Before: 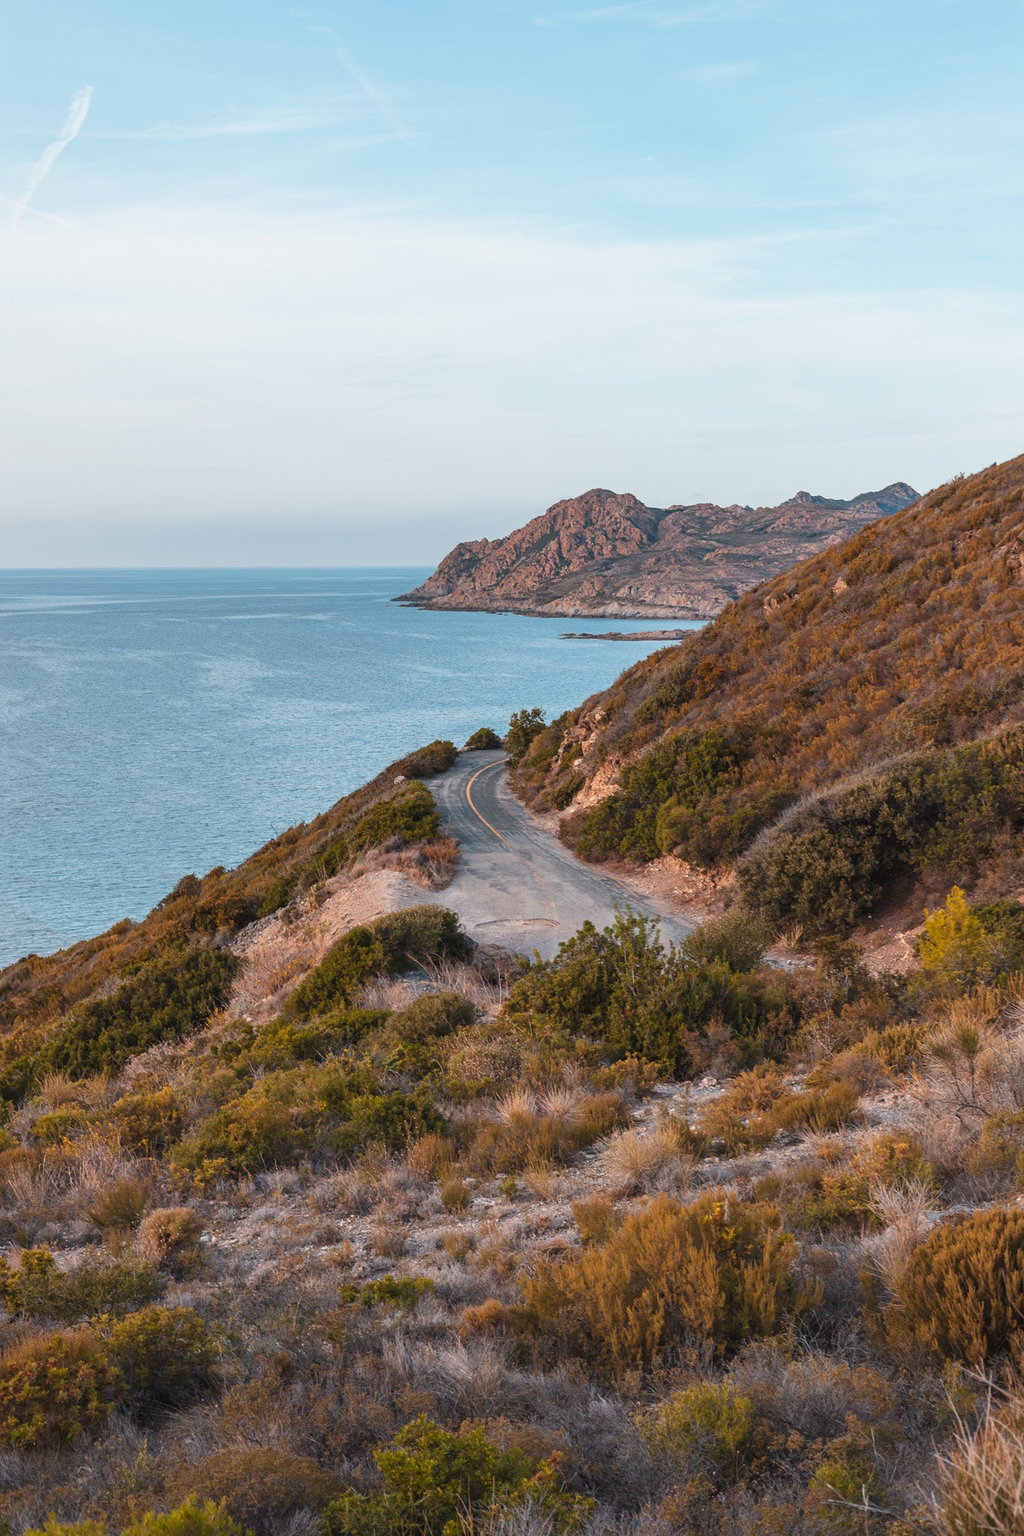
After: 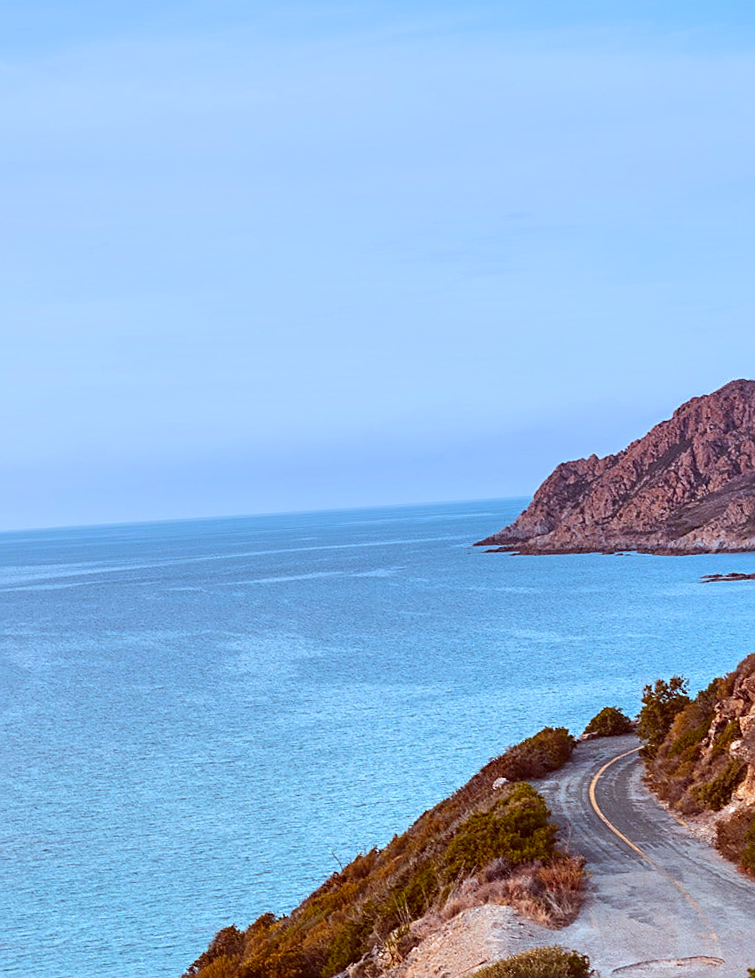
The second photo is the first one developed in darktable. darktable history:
tone equalizer: -8 EV -0.417 EV, -7 EV -0.389 EV, -6 EV -0.333 EV, -5 EV -0.222 EV, -3 EV 0.222 EV, -2 EV 0.333 EV, -1 EV 0.389 EV, +0 EV 0.417 EV, edges refinement/feathering 500, mask exposure compensation -1.57 EV, preserve details no
color correction: highlights a* -7.23, highlights b* -0.161, shadows a* 20.08, shadows b* 11.73
sharpen: on, module defaults
crop and rotate: left 3.047%, top 7.509%, right 42.236%, bottom 37.598%
color balance rgb: perceptual saturation grading › global saturation 20%, global vibrance 20%
graduated density: hue 238.83°, saturation 50%
white balance: red 0.924, blue 1.095
rotate and perspective: rotation -3.52°, crop left 0.036, crop right 0.964, crop top 0.081, crop bottom 0.919
